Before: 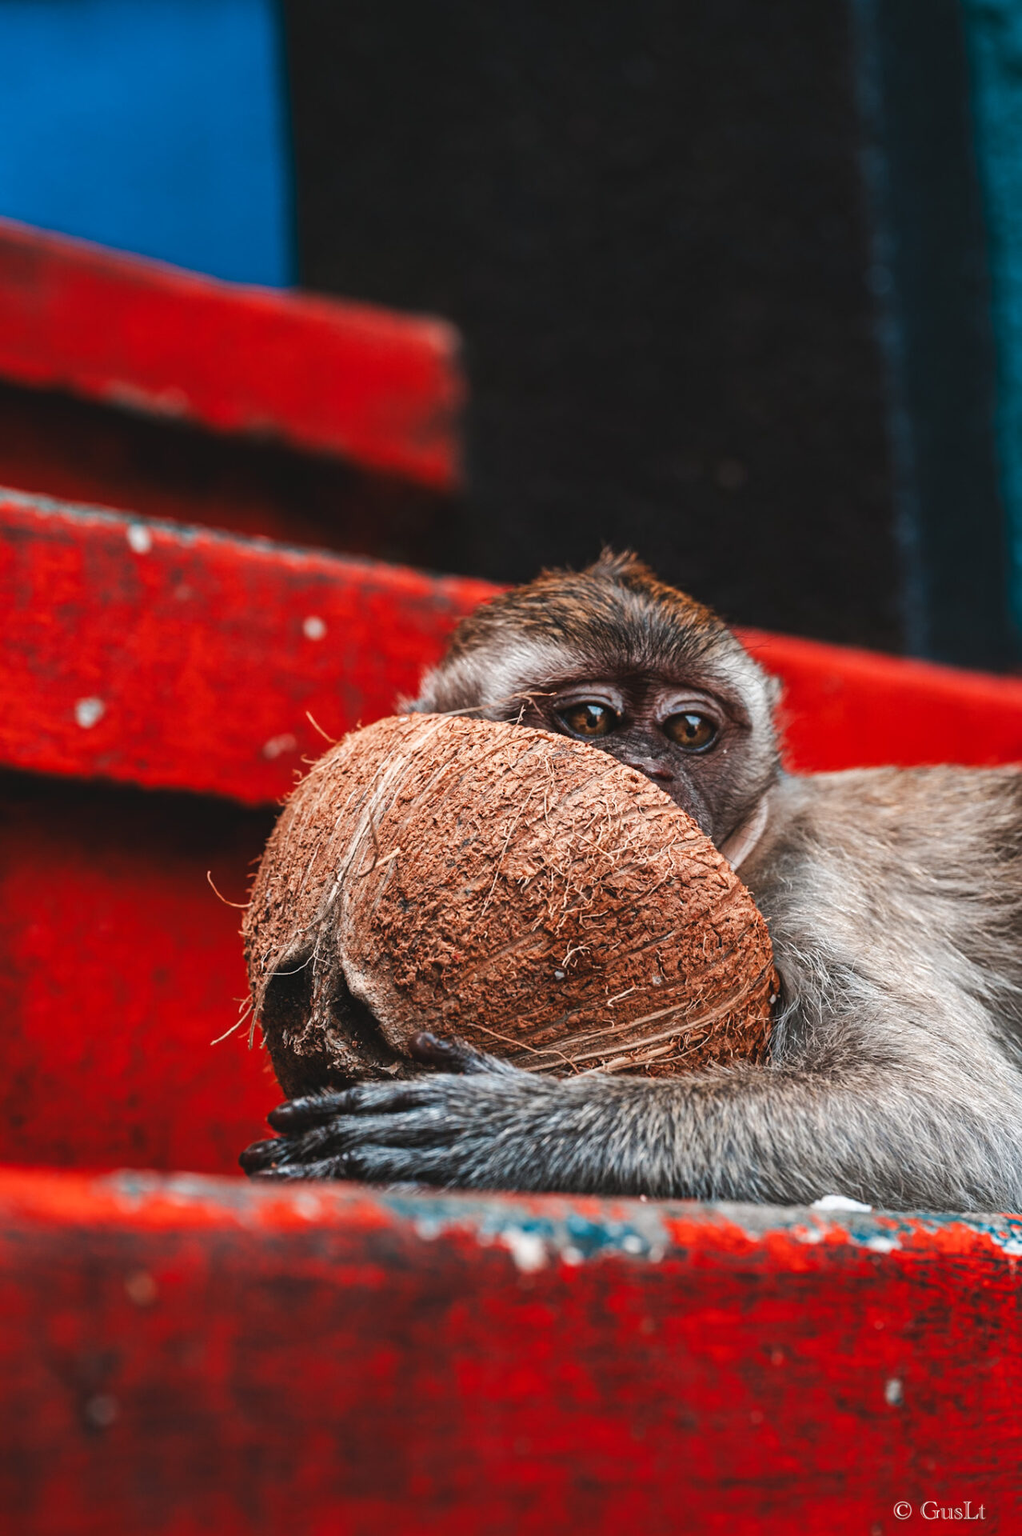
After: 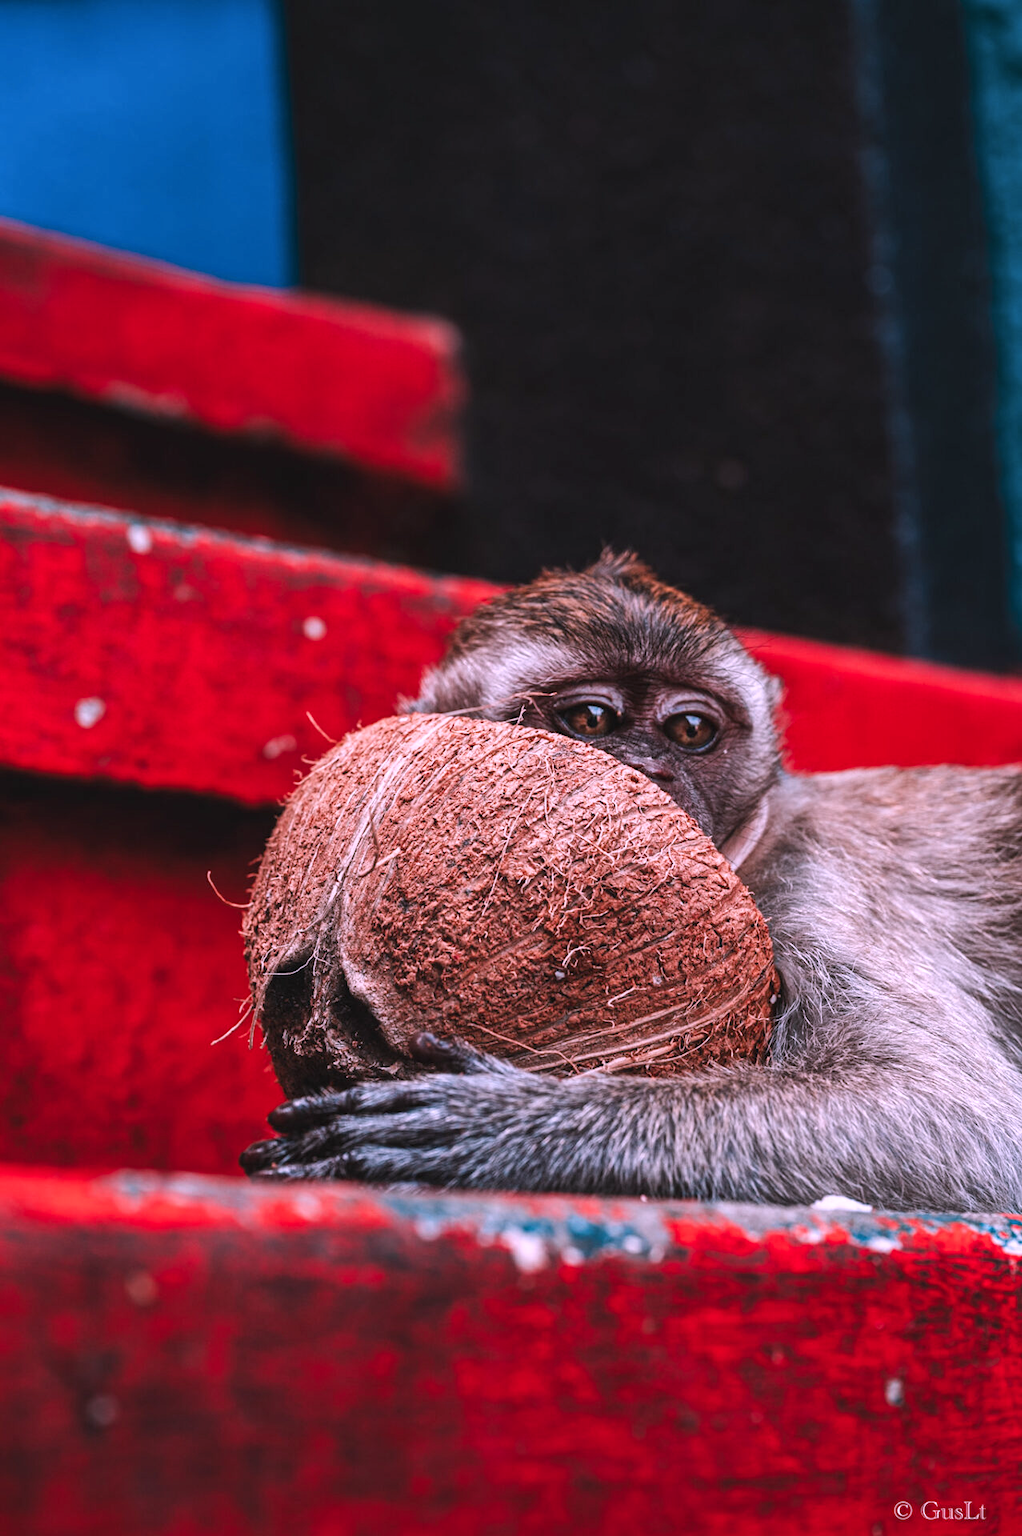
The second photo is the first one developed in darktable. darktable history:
color correction: highlights a* 15.46, highlights b* -20.56
local contrast: highlights 100%, shadows 100%, detail 120%, midtone range 0.2
